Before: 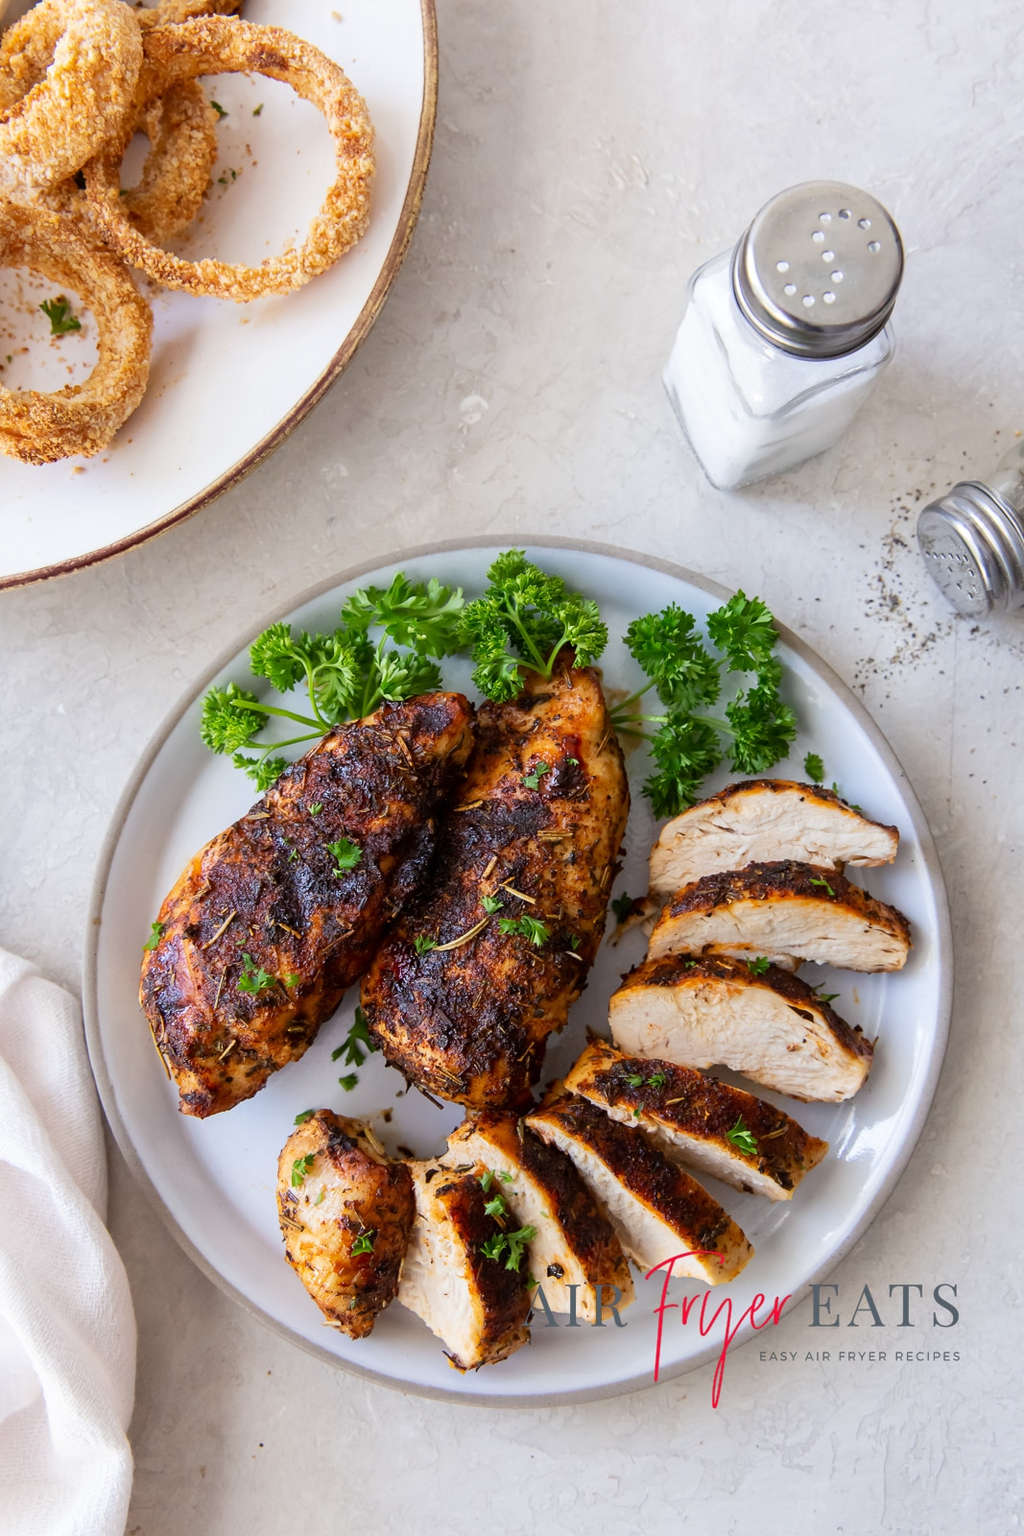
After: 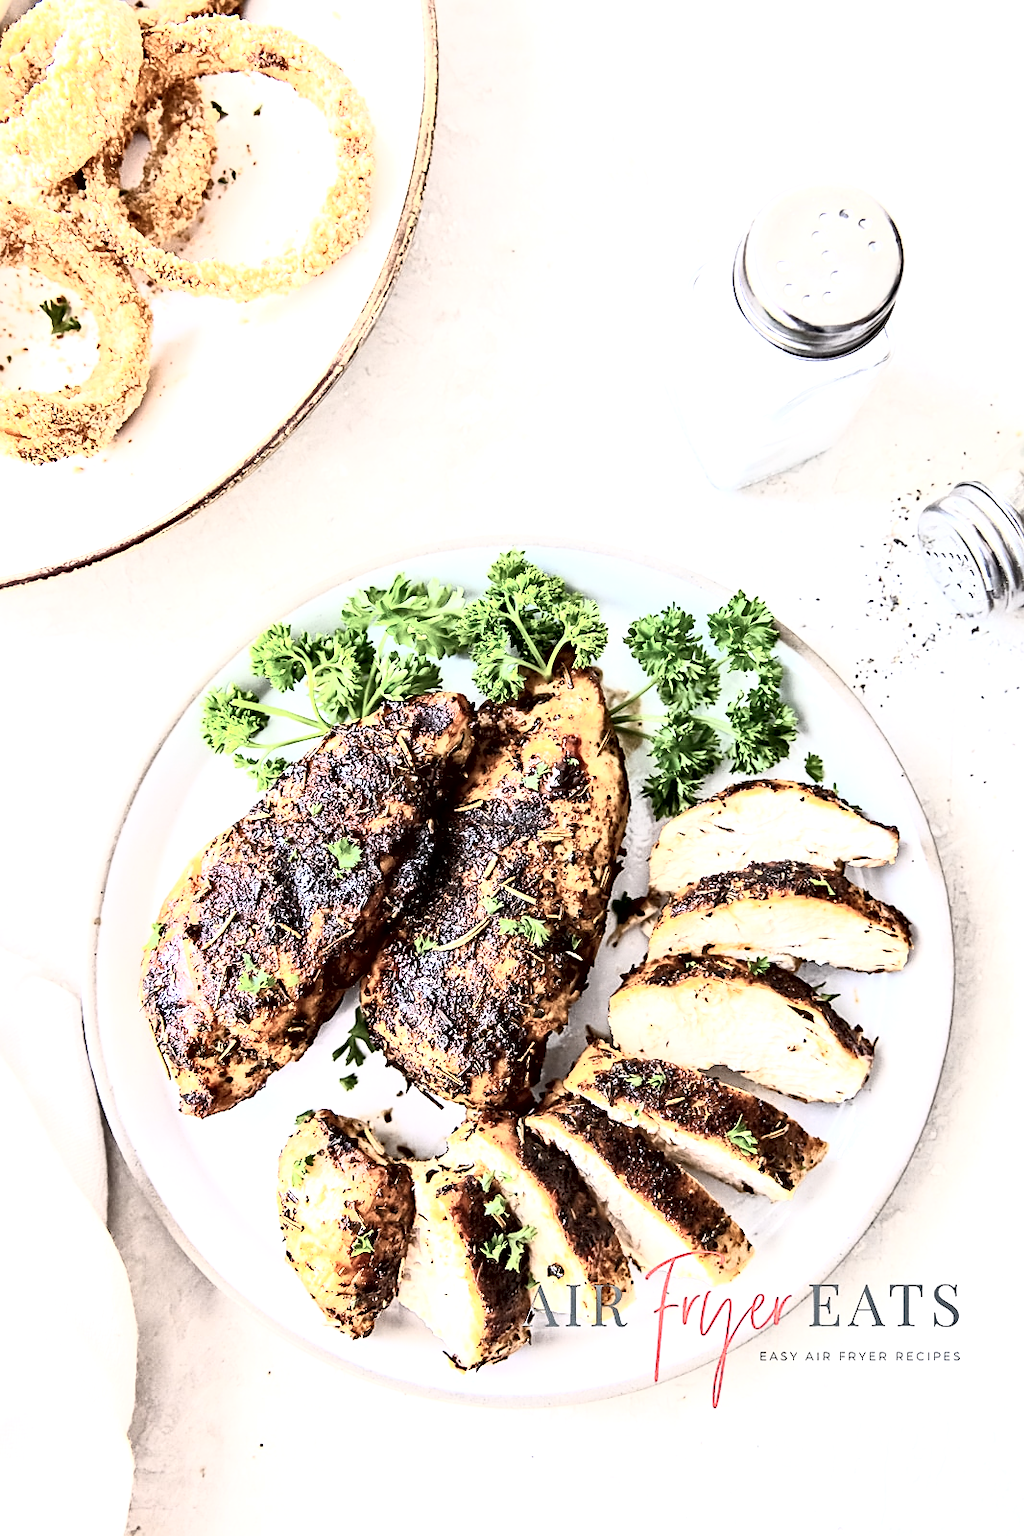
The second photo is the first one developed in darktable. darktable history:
exposure: exposure 1.137 EV, compensate highlight preservation false
contrast equalizer: y [[0.601, 0.6, 0.598, 0.598, 0.6, 0.601], [0.5 ×6], [0.5 ×6], [0 ×6], [0 ×6]]
local contrast: mode bilateral grid, contrast 20, coarseness 50, detail 120%, midtone range 0.2
sharpen: on, module defaults
contrast brightness saturation: contrast 0.57, brightness 0.57, saturation -0.34
